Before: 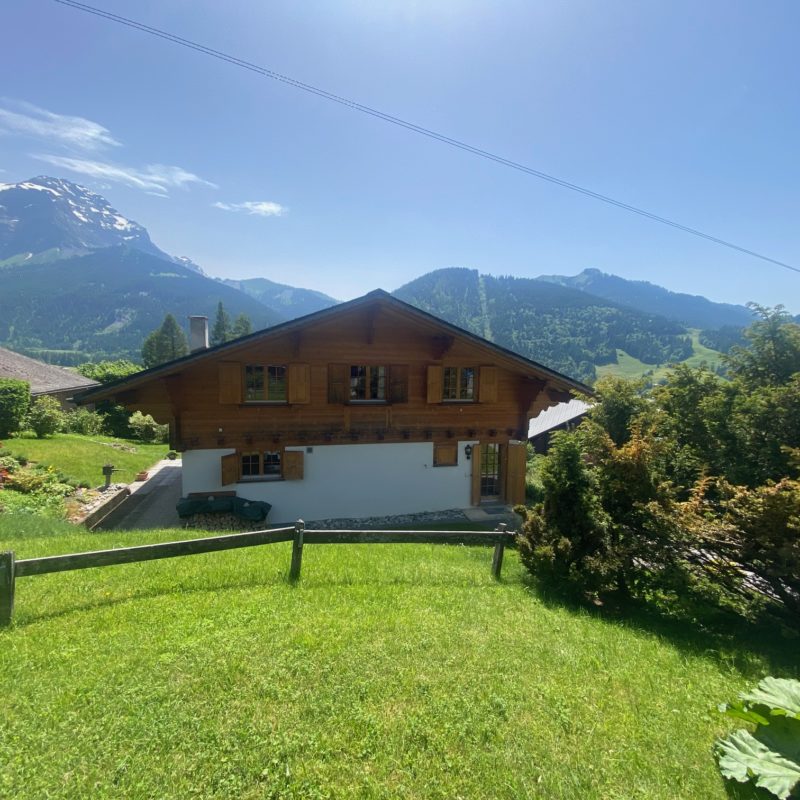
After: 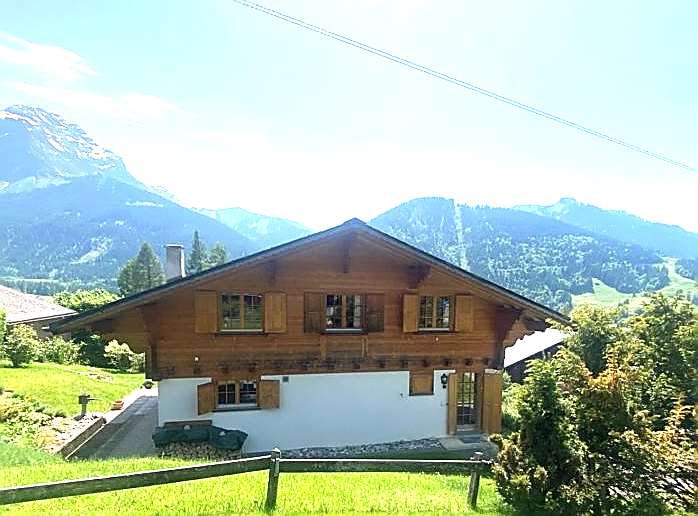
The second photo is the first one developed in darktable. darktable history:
crop: left 3.015%, top 8.969%, right 9.647%, bottom 26.457%
sharpen: radius 1.4, amount 1.25, threshold 0.7
local contrast: highlights 100%, shadows 100%, detail 120%, midtone range 0.2
exposure: black level correction 0, exposure 1.45 EV, compensate exposure bias true, compensate highlight preservation false
